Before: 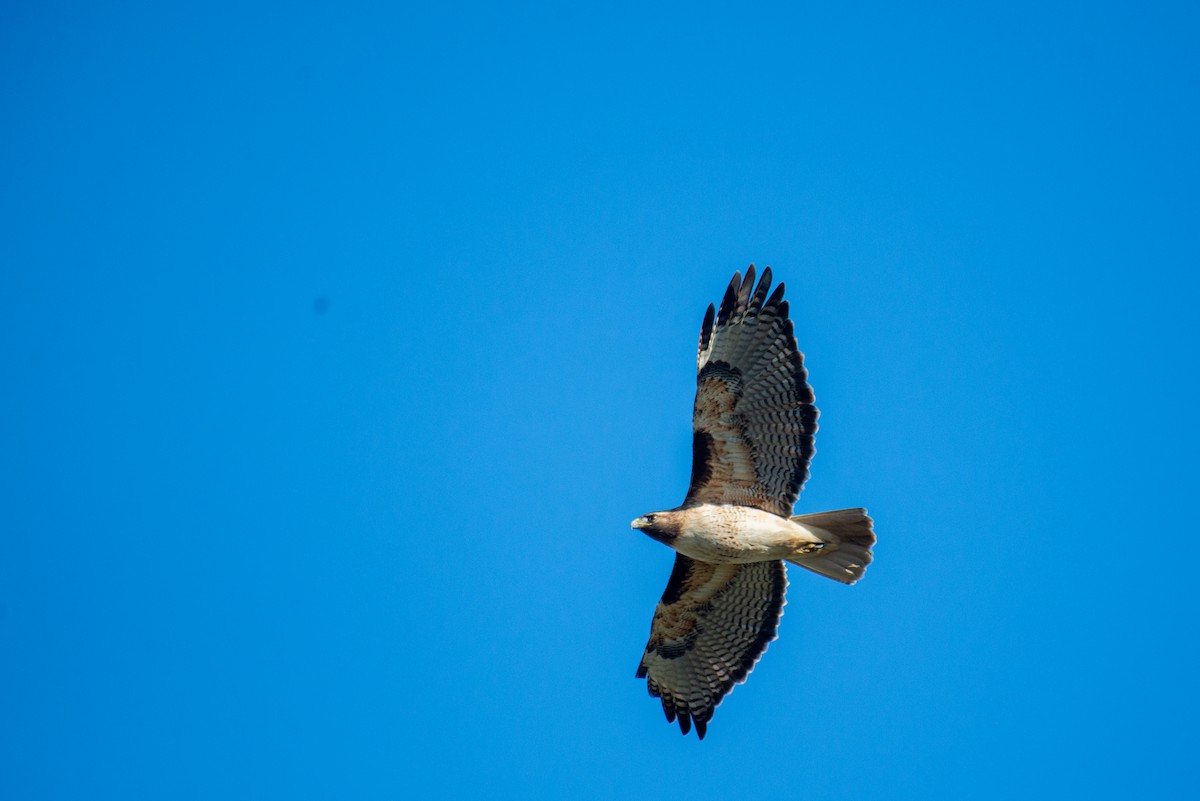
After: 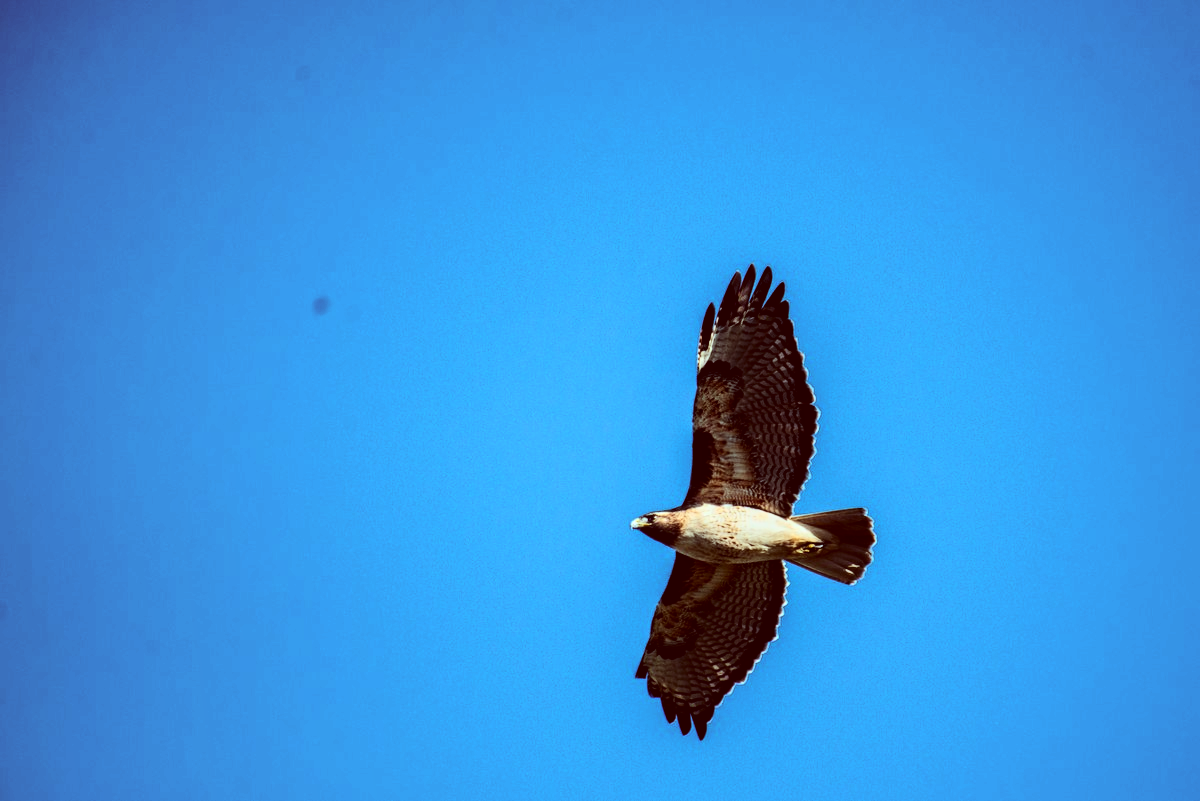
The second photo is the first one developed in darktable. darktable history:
levels: levels [0.029, 0.545, 0.971]
color correction: highlights a* -7.23, highlights b* -0.161, shadows a* 20.08, shadows b* 11.73
contrast brightness saturation: contrast 0.4, brightness 0.1, saturation 0.21
local contrast: on, module defaults
